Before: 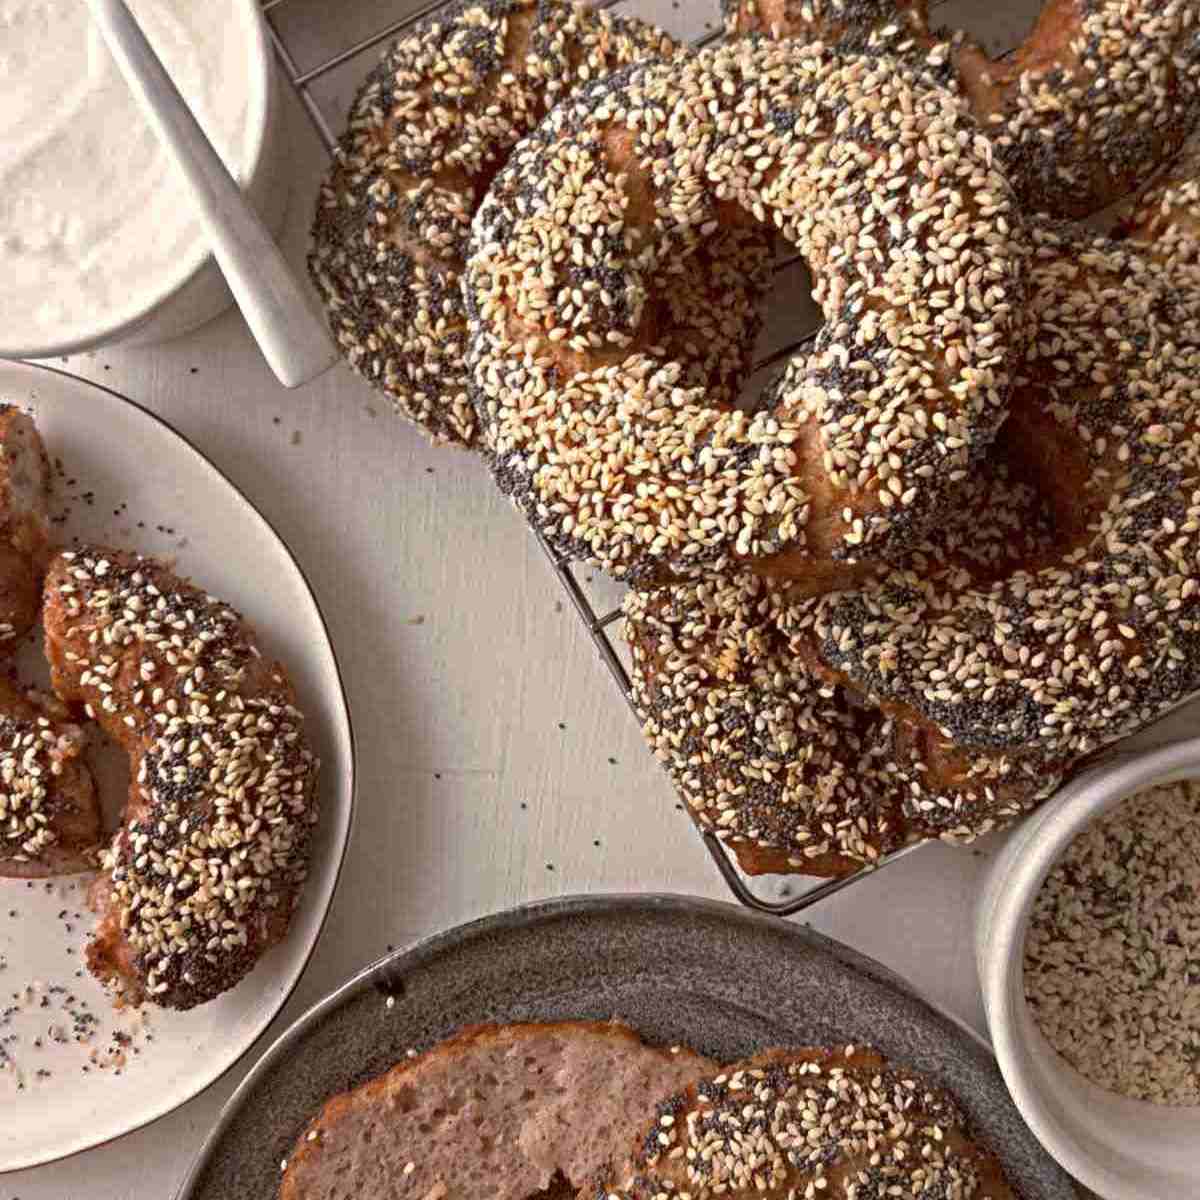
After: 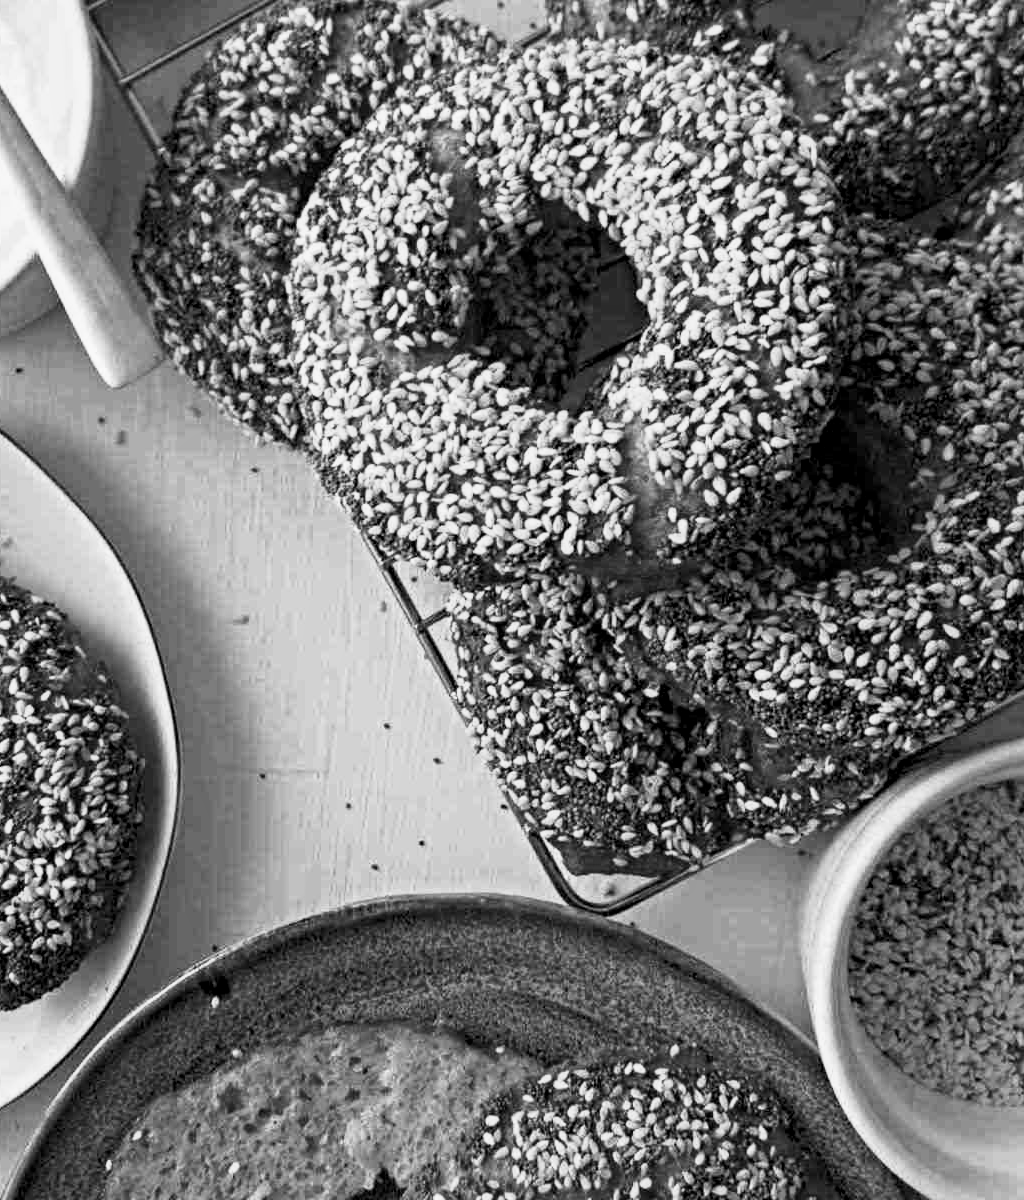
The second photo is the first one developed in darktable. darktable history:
color balance rgb: perceptual saturation grading › global saturation 20%, perceptual saturation grading › highlights -25%, perceptual saturation grading › shadows 50%
base curve: curves: ch0 [(0, 0) (0.005, 0.002) (0.193, 0.295) (0.399, 0.664) (0.75, 0.928) (1, 1)]
local contrast: highlights 61%, shadows 106%, detail 107%, midtone range 0.529
crop and rotate: left 14.584%
color calibration: output gray [0.246, 0.254, 0.501, 0], gray › normalize channels true, illuminant same as pipeline (D50), adaptation XYZ, x 0.346, y 0.359, gamut compression 0
